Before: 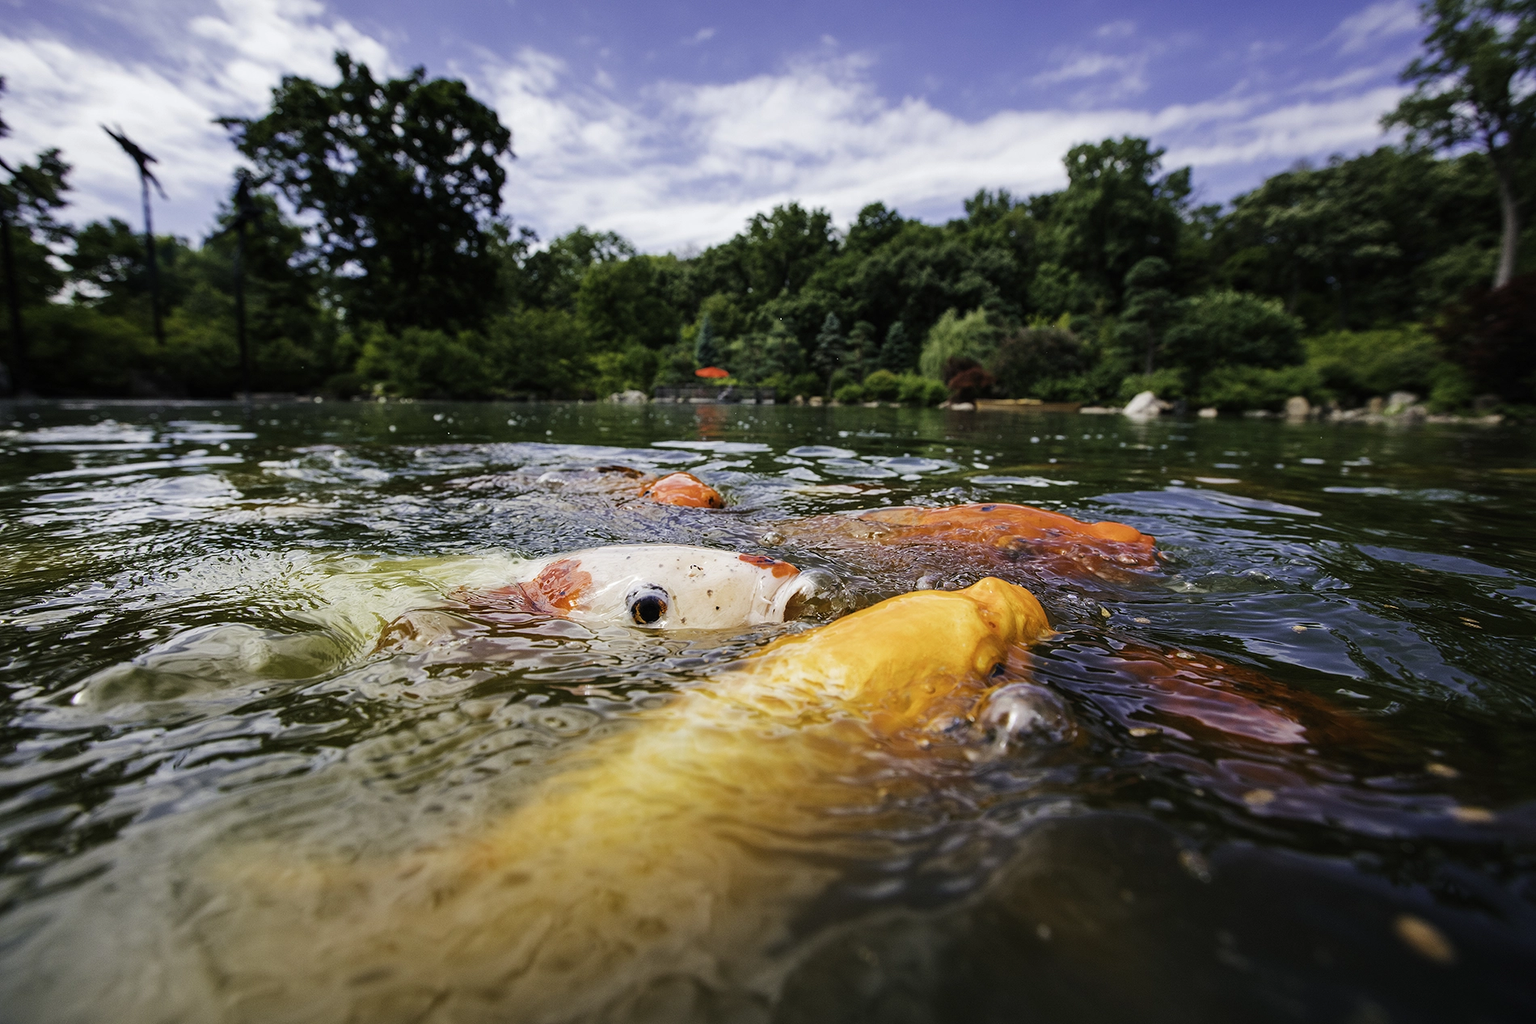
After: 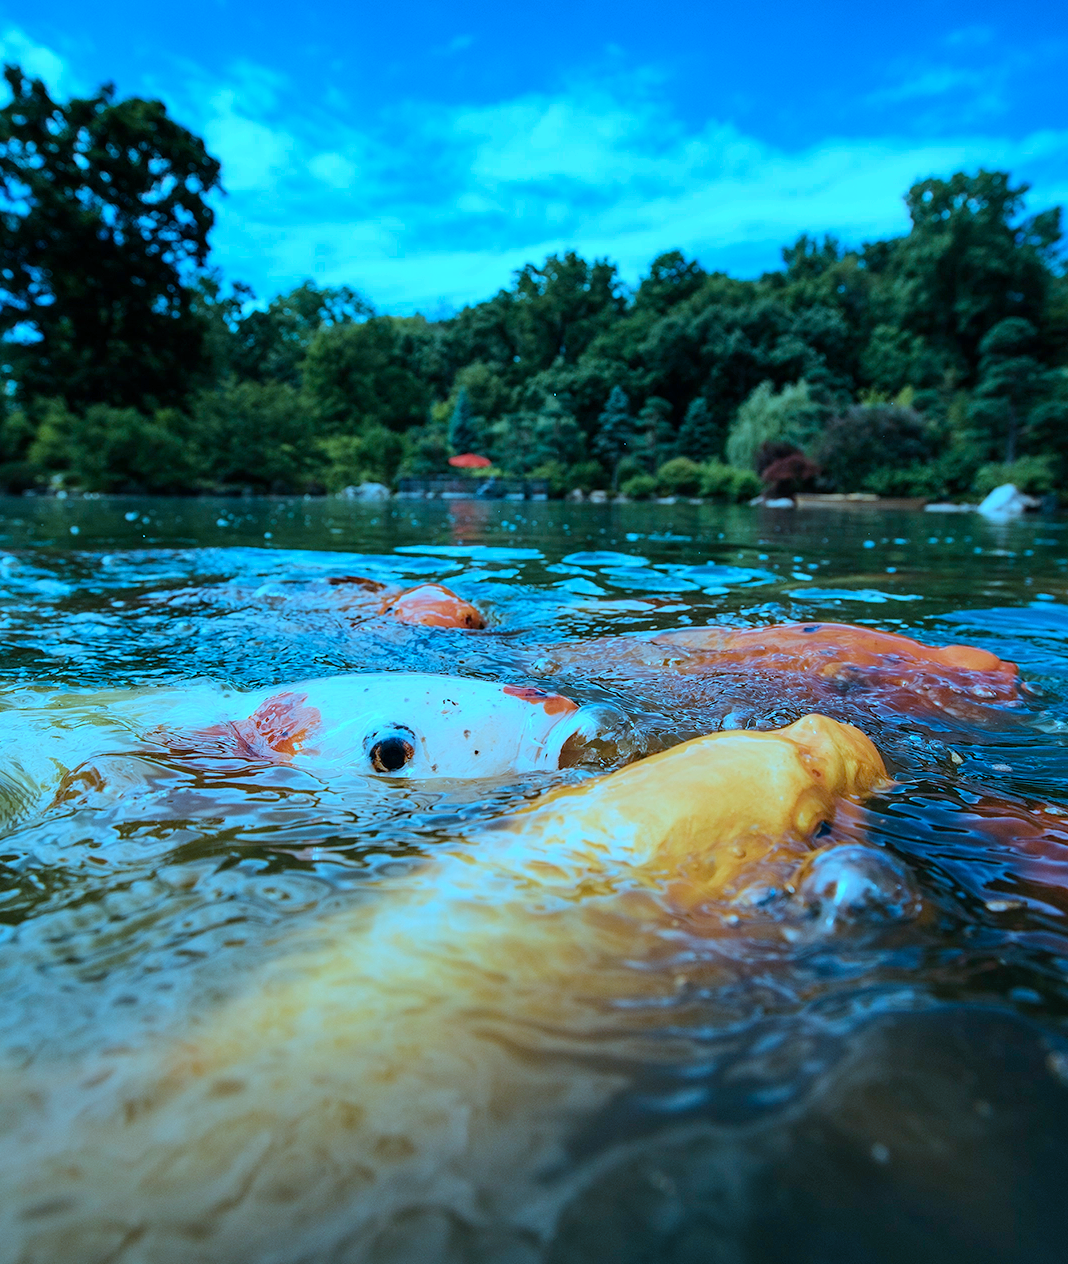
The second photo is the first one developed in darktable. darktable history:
crop: left 21.674%, right 22.086%
color correction: saturation 0.8
white balance: red 0.766, blue 1.537
